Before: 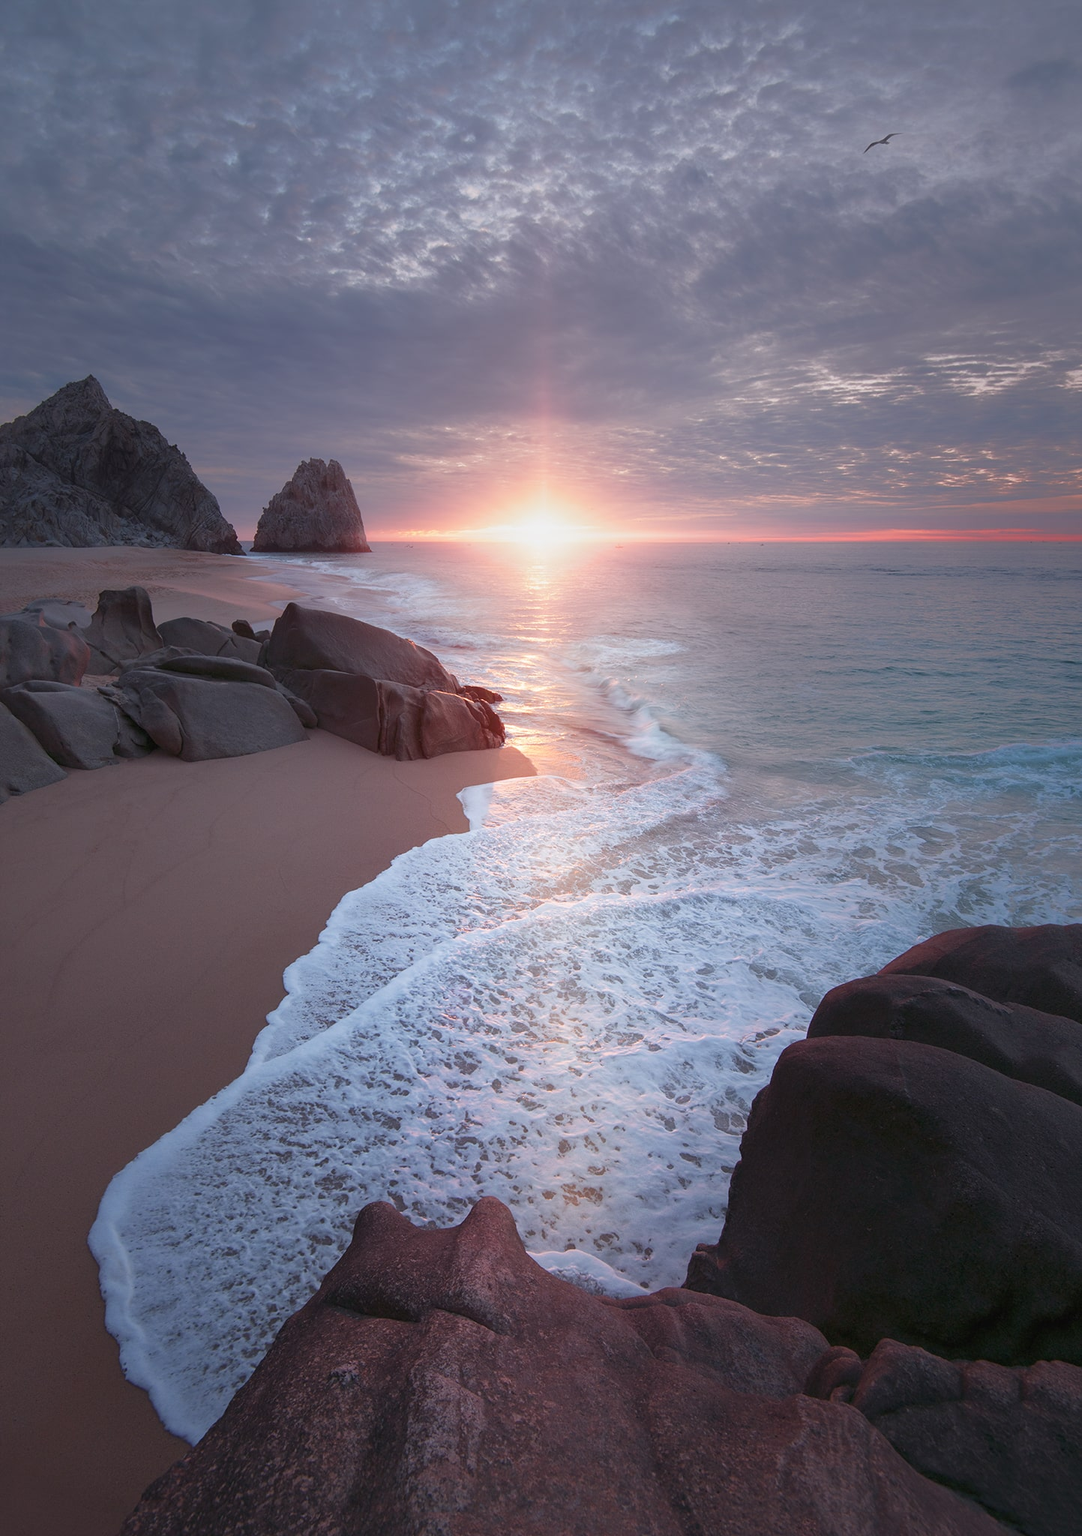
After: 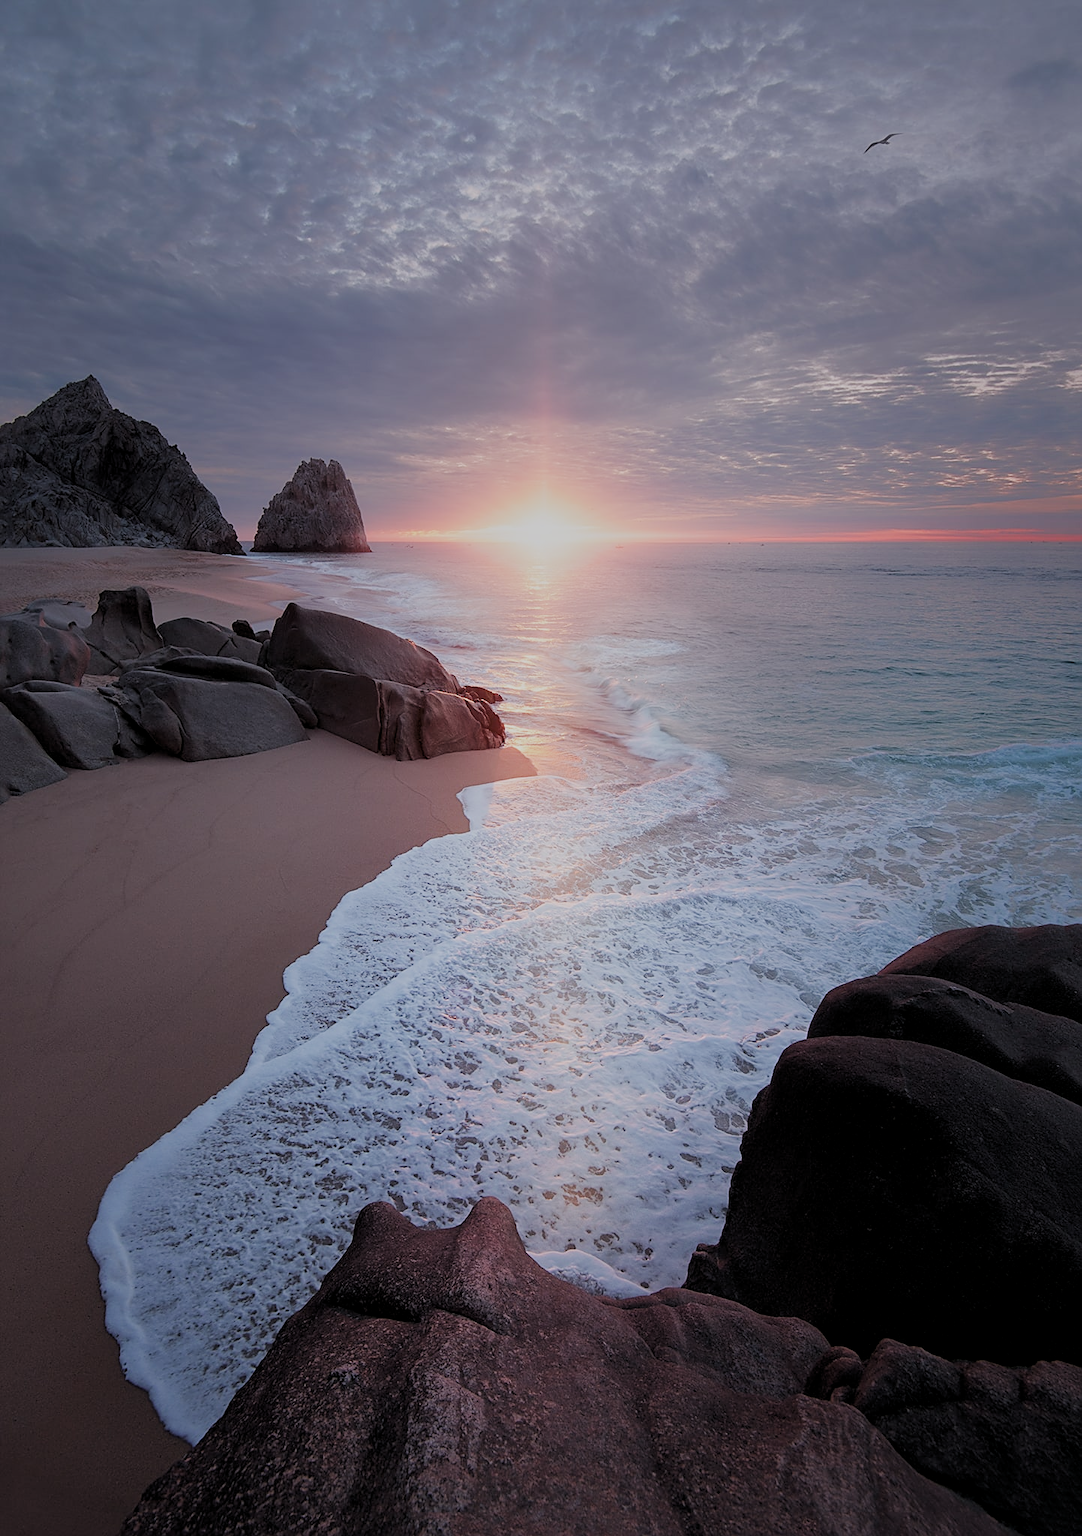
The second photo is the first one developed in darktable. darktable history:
sharpen: on, module defaults
levels: levels [0.026, 0.507, 0.987]
filmic rgb: black relative exposure -6.82 EV, white relative exposure 5.89 EV, hardness 2.71
